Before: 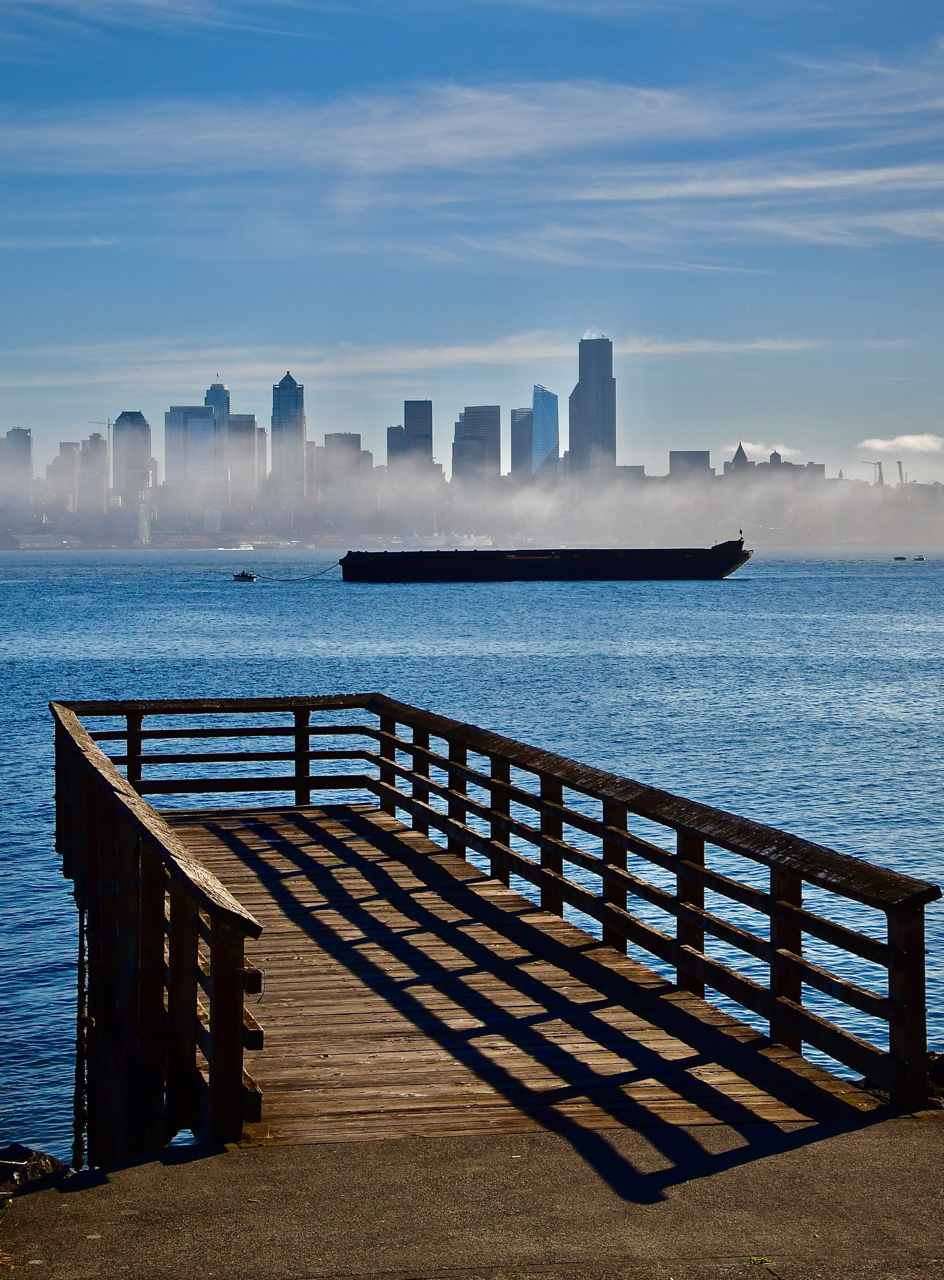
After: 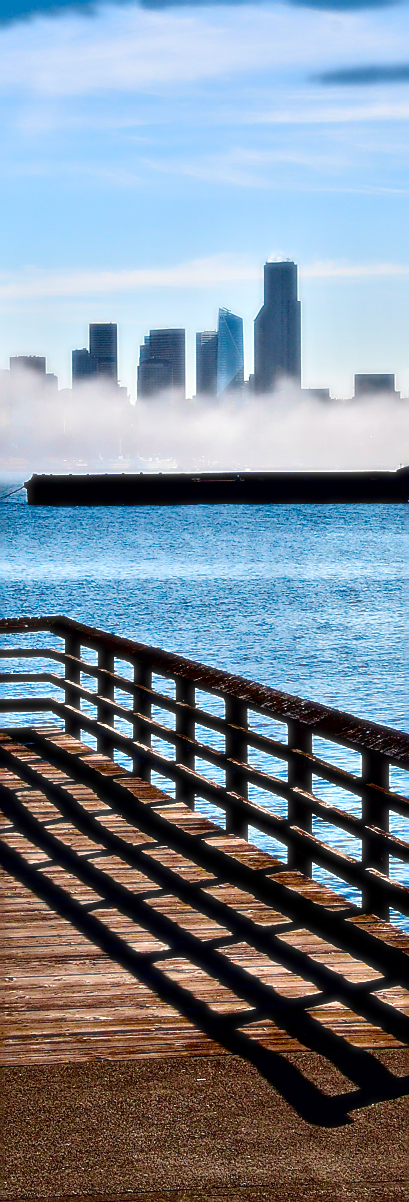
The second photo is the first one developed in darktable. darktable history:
sharpen: amount 1
tone curve: curves: ch0 [(0, 0) (0.106, 0.041) (0.256, 0.197) (0.37, 0.336) (0.513, 0.481) (0.667, 0.629) (1, 1)]; ch1 [(0, 0) (0.502, 0.505) (0.553, 0.577) (1, 1)]; ch2 [(0, 0) (0.5, 0.495) (0.56, 0.544) (1, 1)], color space Lab, independent channels, preserve colors none
base curve: curves: ch0 [(0, 0) (0.297, 0.298) (1, 1)], preserve colors none
color balance rgb: perceptual saturation grading › global saturation 20%, perceptual saturation grading › highlights -25%, perceptual saturation grading › shadows 25%
bloom: size 0%, threshold 54.82%, strength 8.31%
fill light: on, module defaults
crop: left 33.452%, top 6.025%, right 23.155%
